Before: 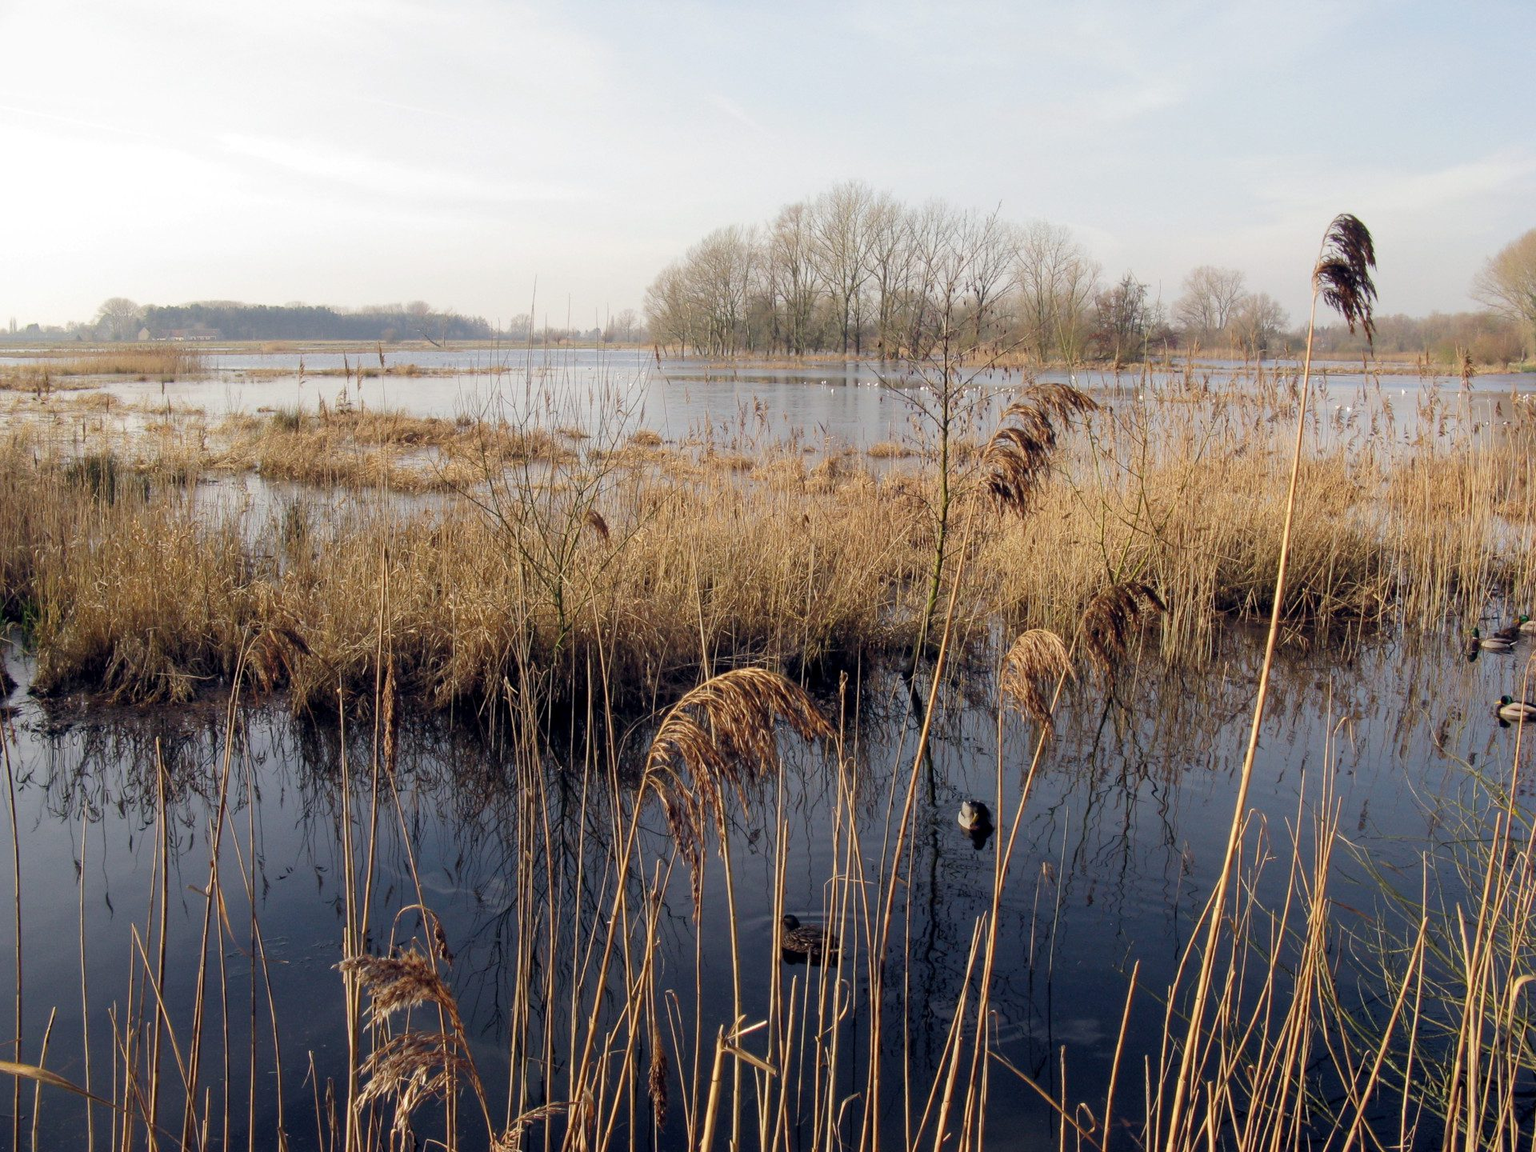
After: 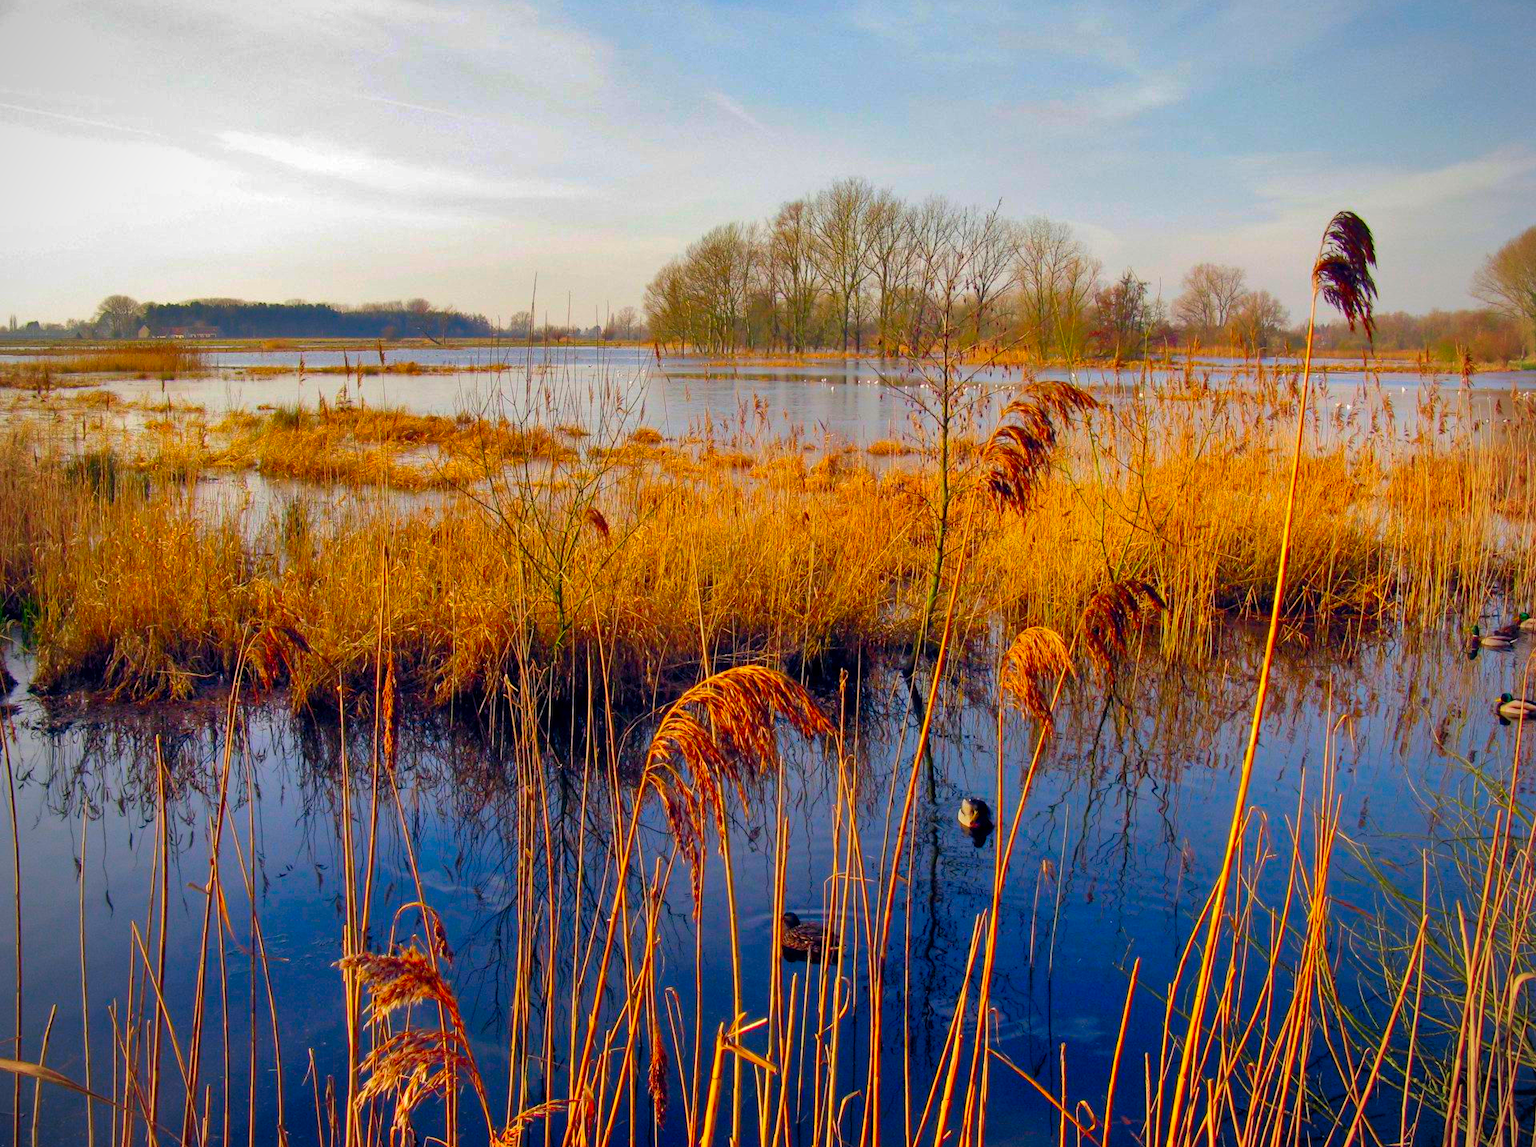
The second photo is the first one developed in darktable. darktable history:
crop: top 0.245%, bottom 0.169%
vignetting: fall-off radius 62.78%
shadows and highlights: radius 108.26, shadows 44.38, highlights -67.13, low approximation 0.01, soften with gaussian
color correction: highlights b* 0.068, saturation 2.97
